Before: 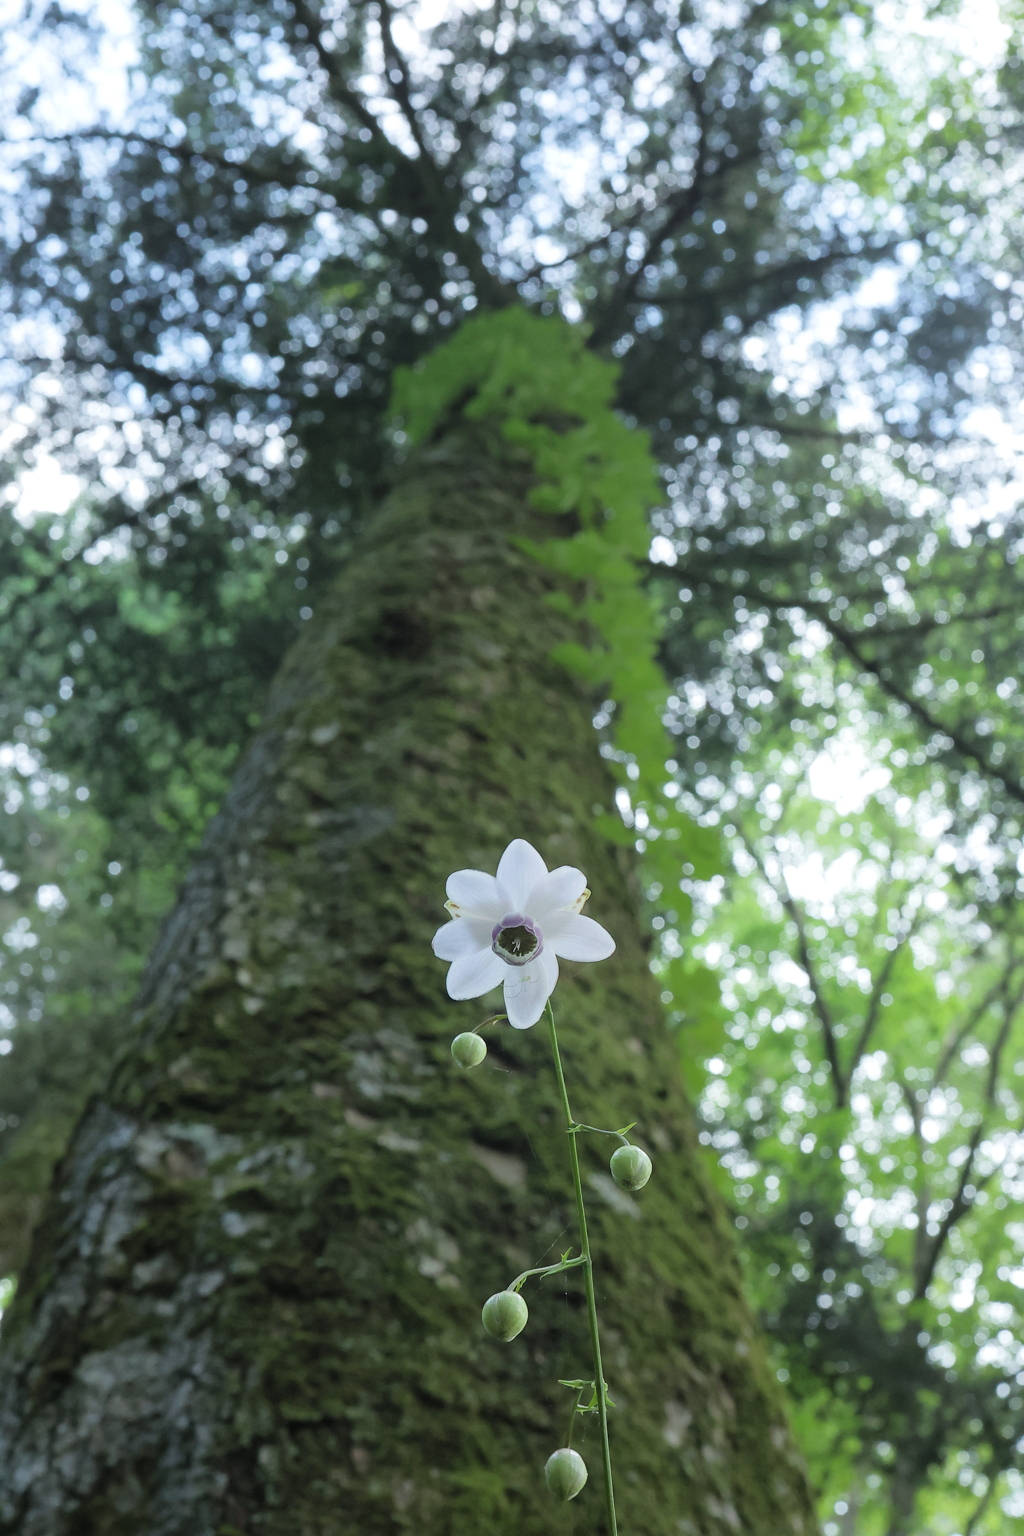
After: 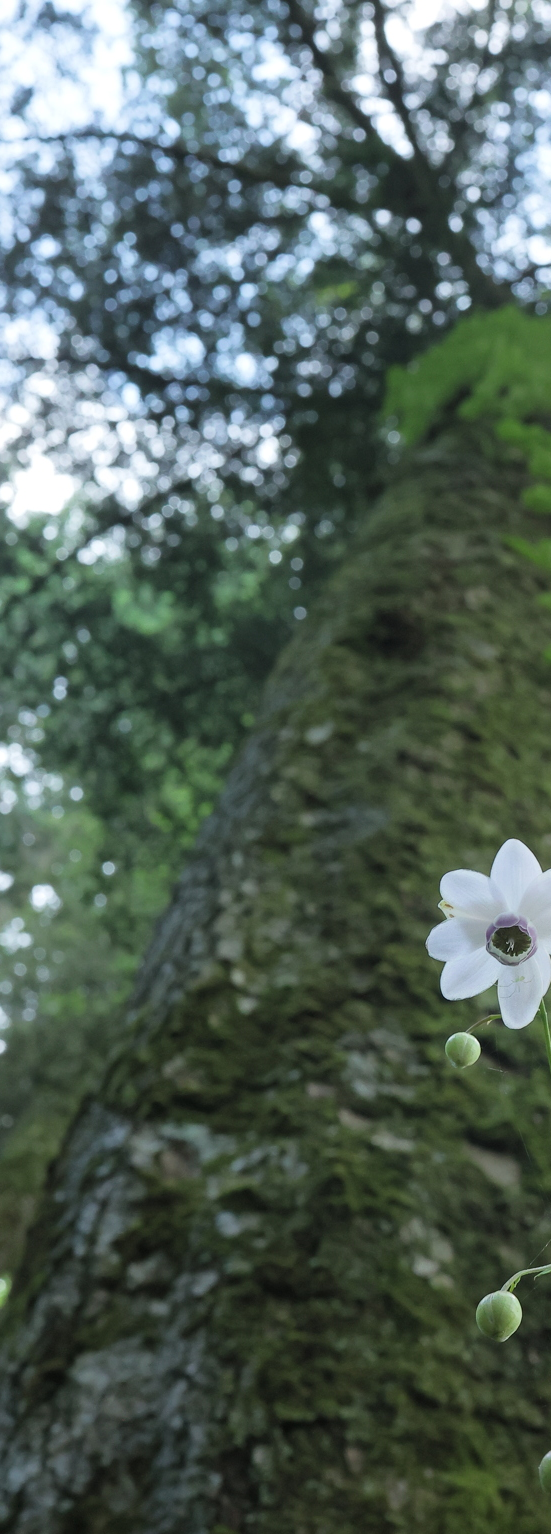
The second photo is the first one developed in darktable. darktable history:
crop: left 0.587%, right 45.588%, bottom 0.086%
tone equalizer: on, module defaults
